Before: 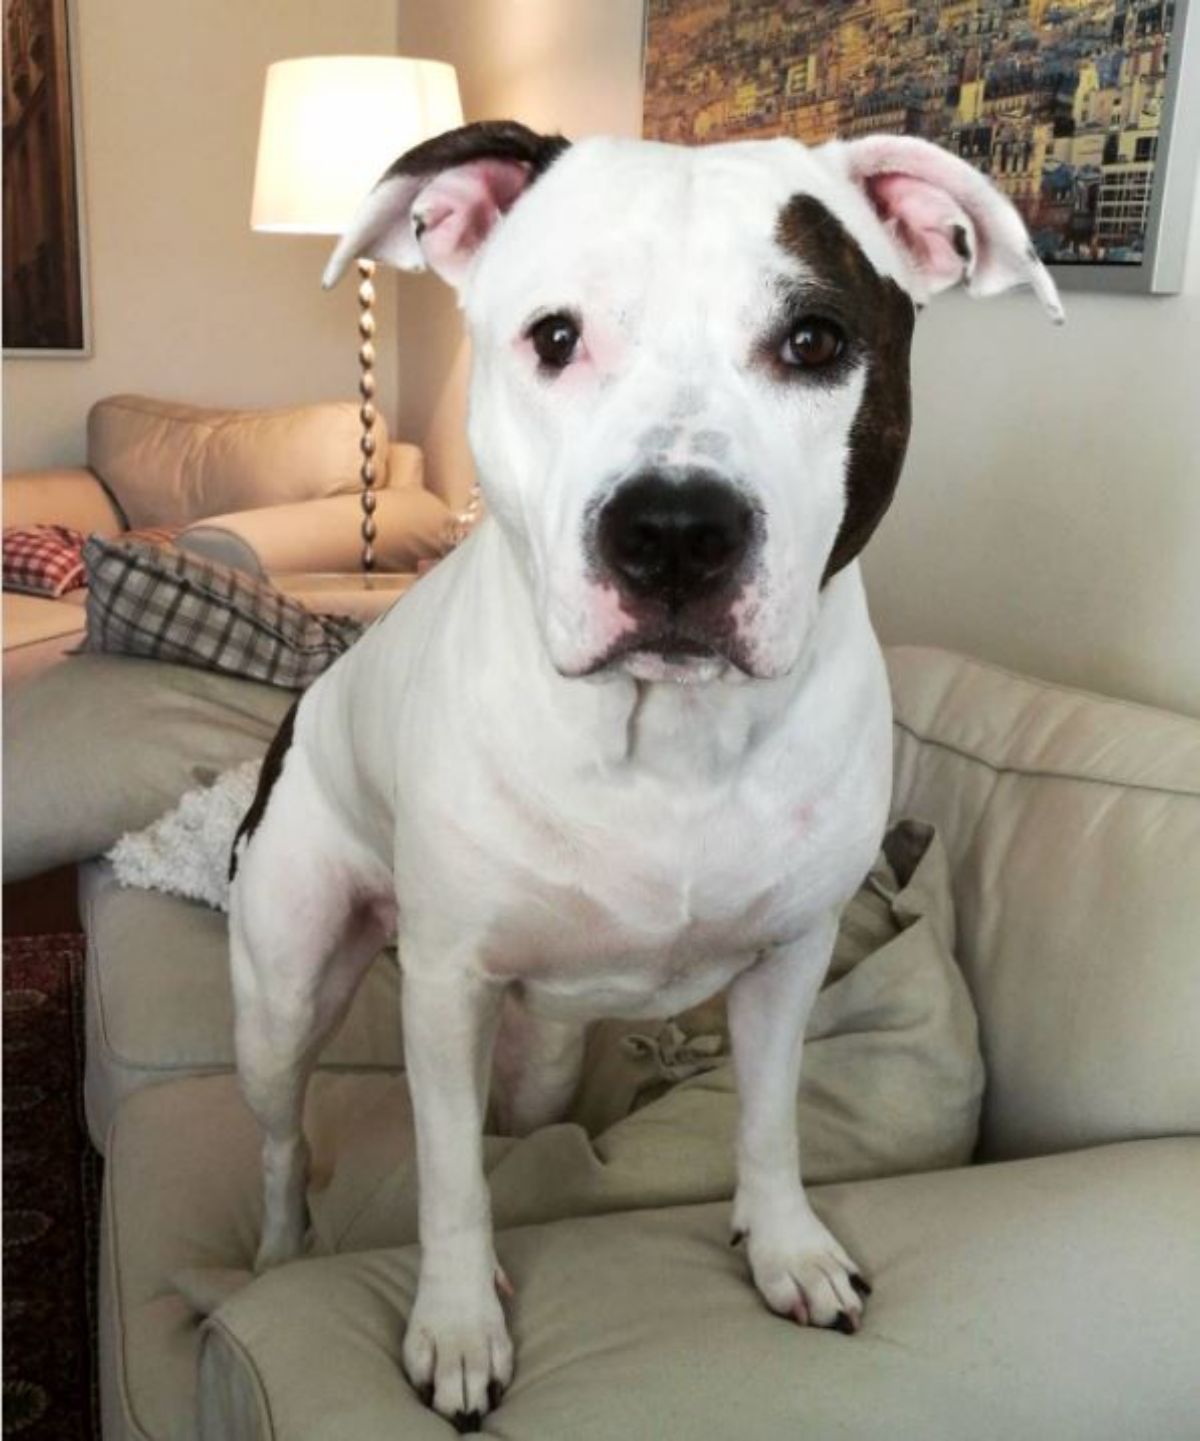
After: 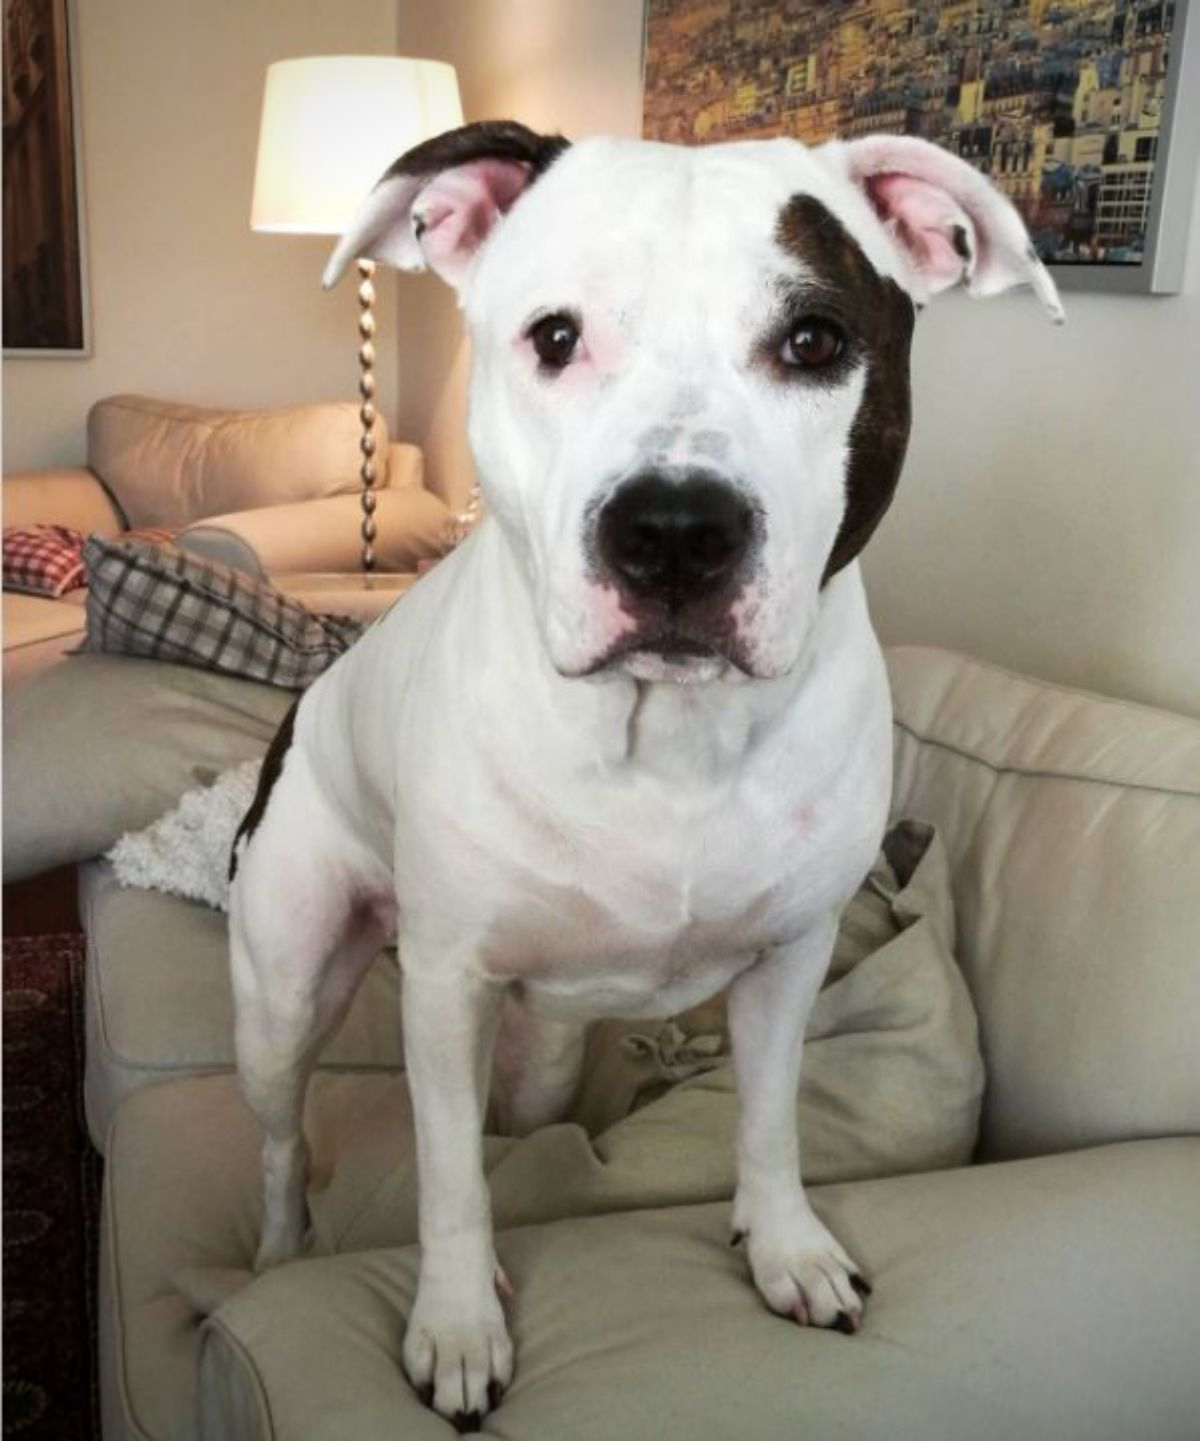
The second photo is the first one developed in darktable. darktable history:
vignetting: saturation -0.027
